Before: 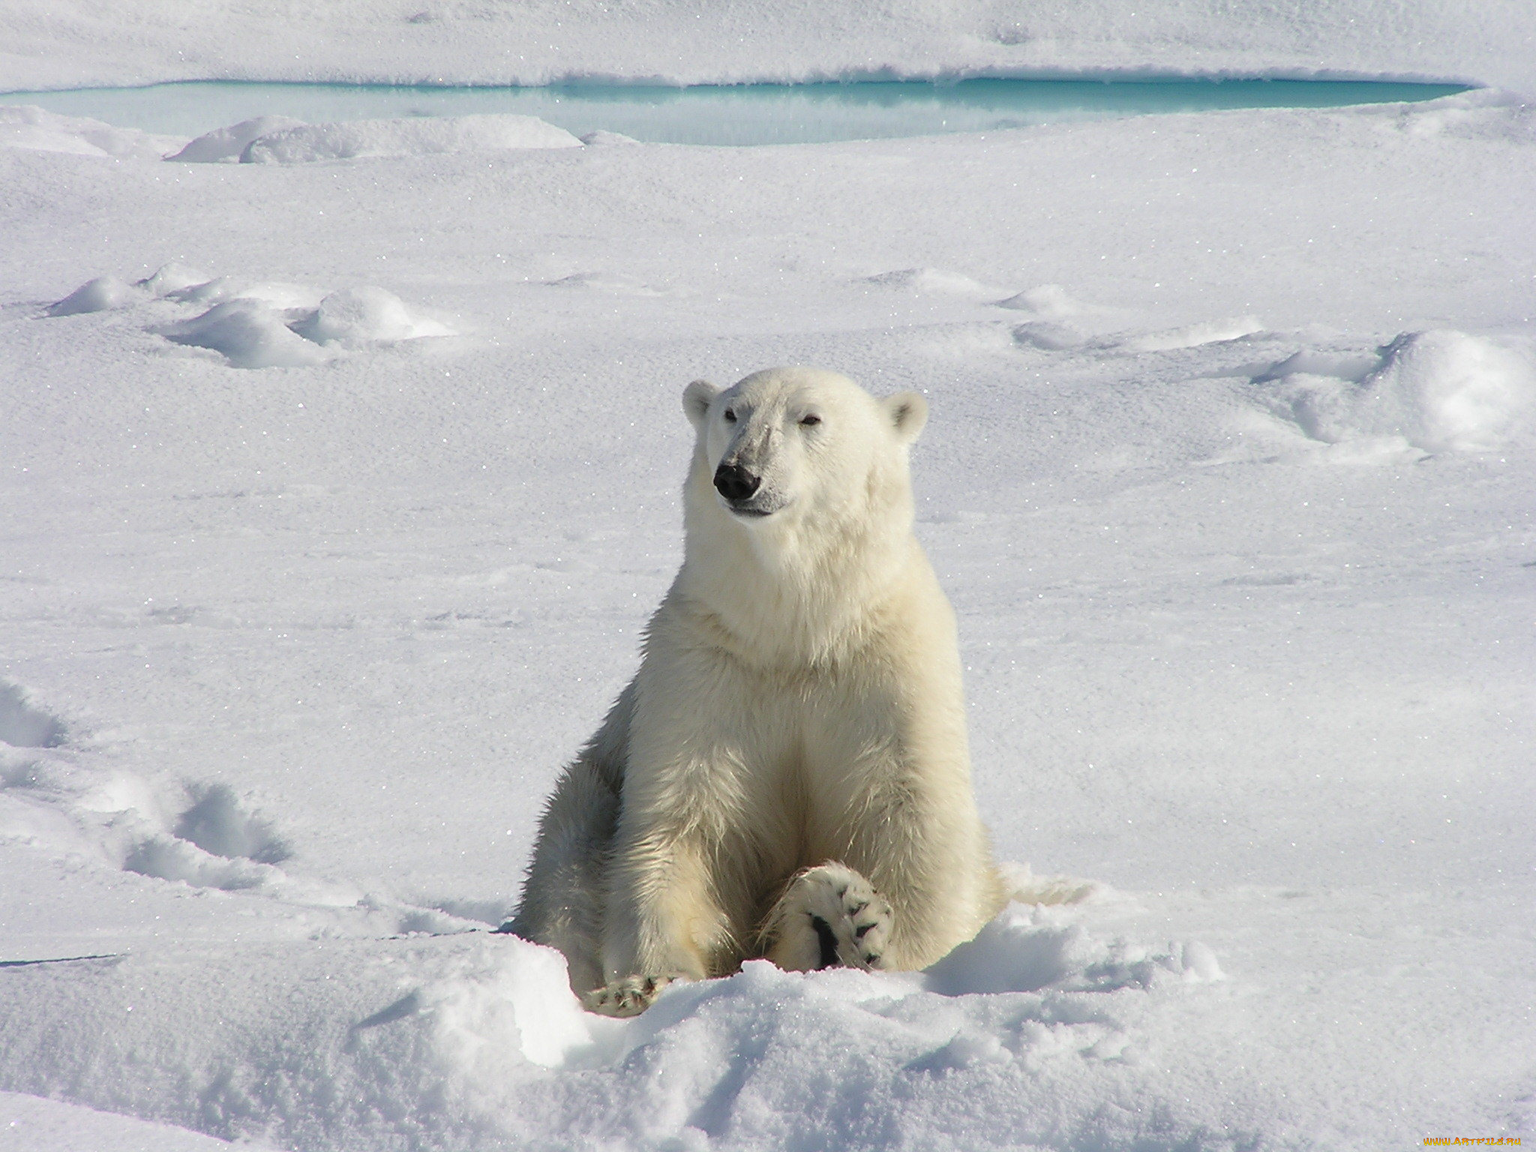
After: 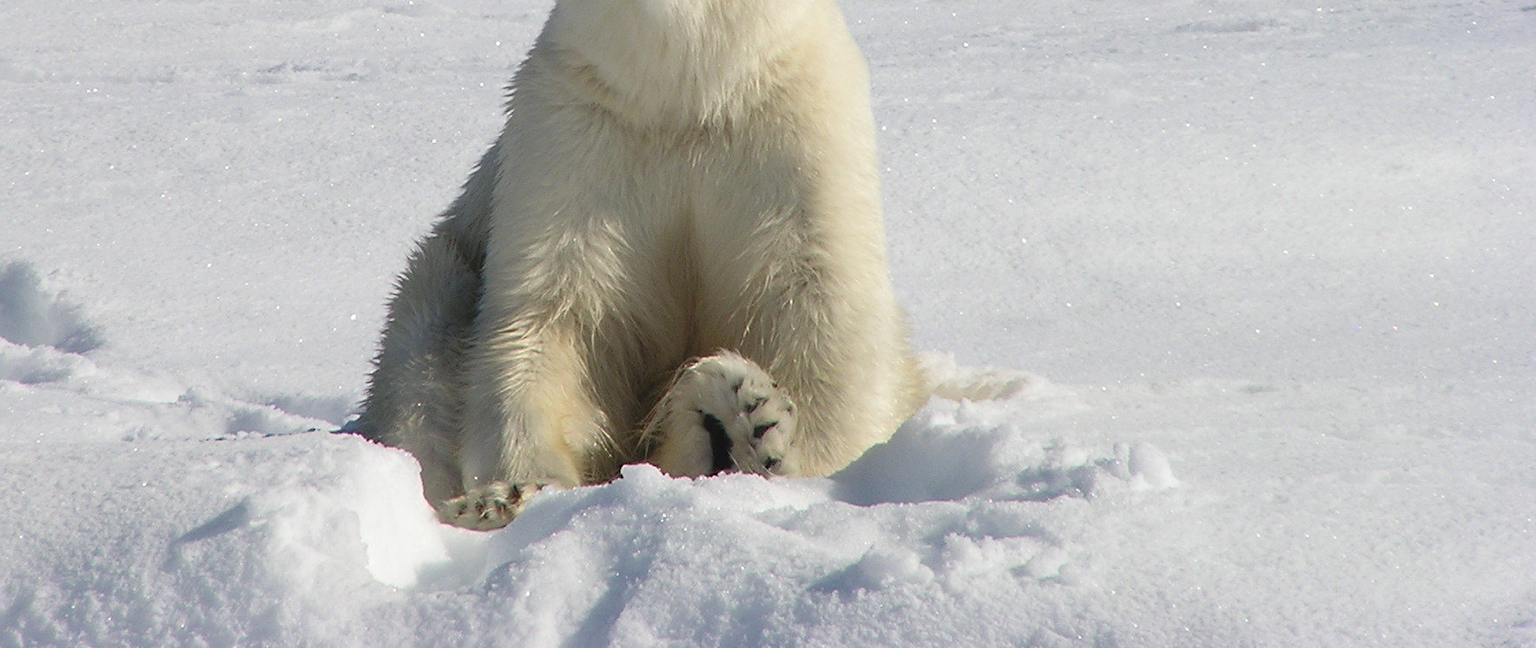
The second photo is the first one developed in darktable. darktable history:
crop and rotate: left 13.232%, top 48.406%, bottom 2.727%
